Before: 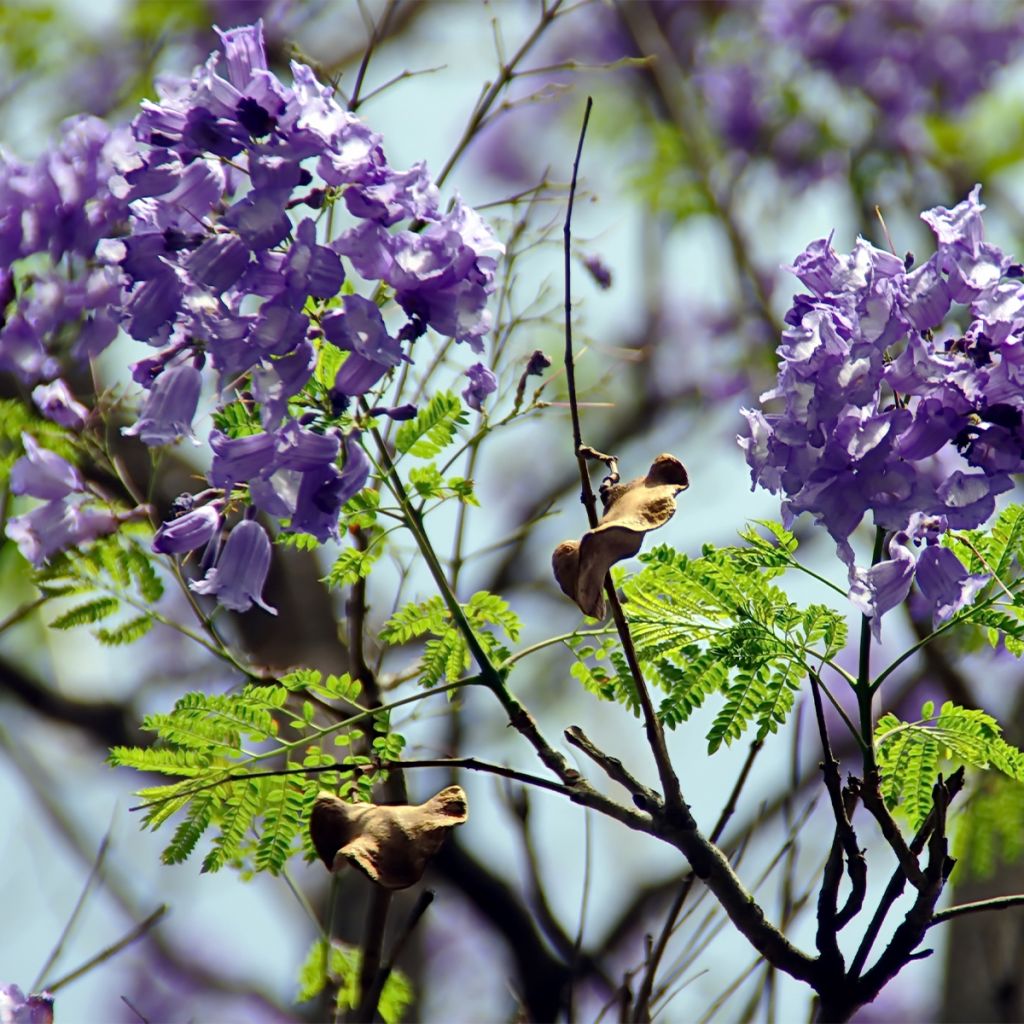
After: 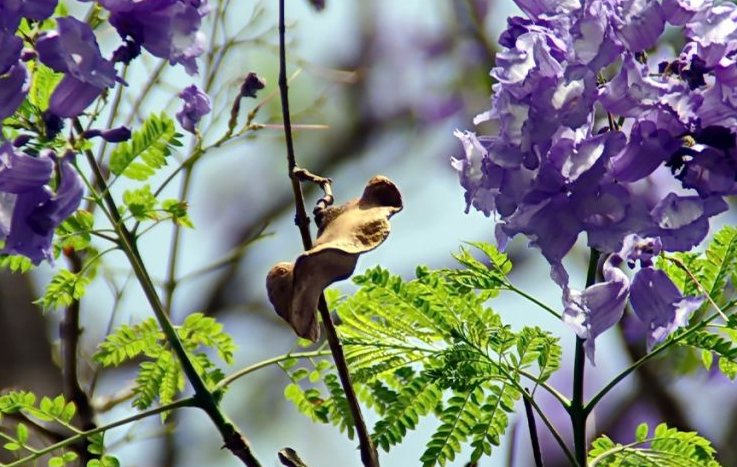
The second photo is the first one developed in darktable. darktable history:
crop and rotate: left 27.992%, top 27.232%, bottom 27.147%
